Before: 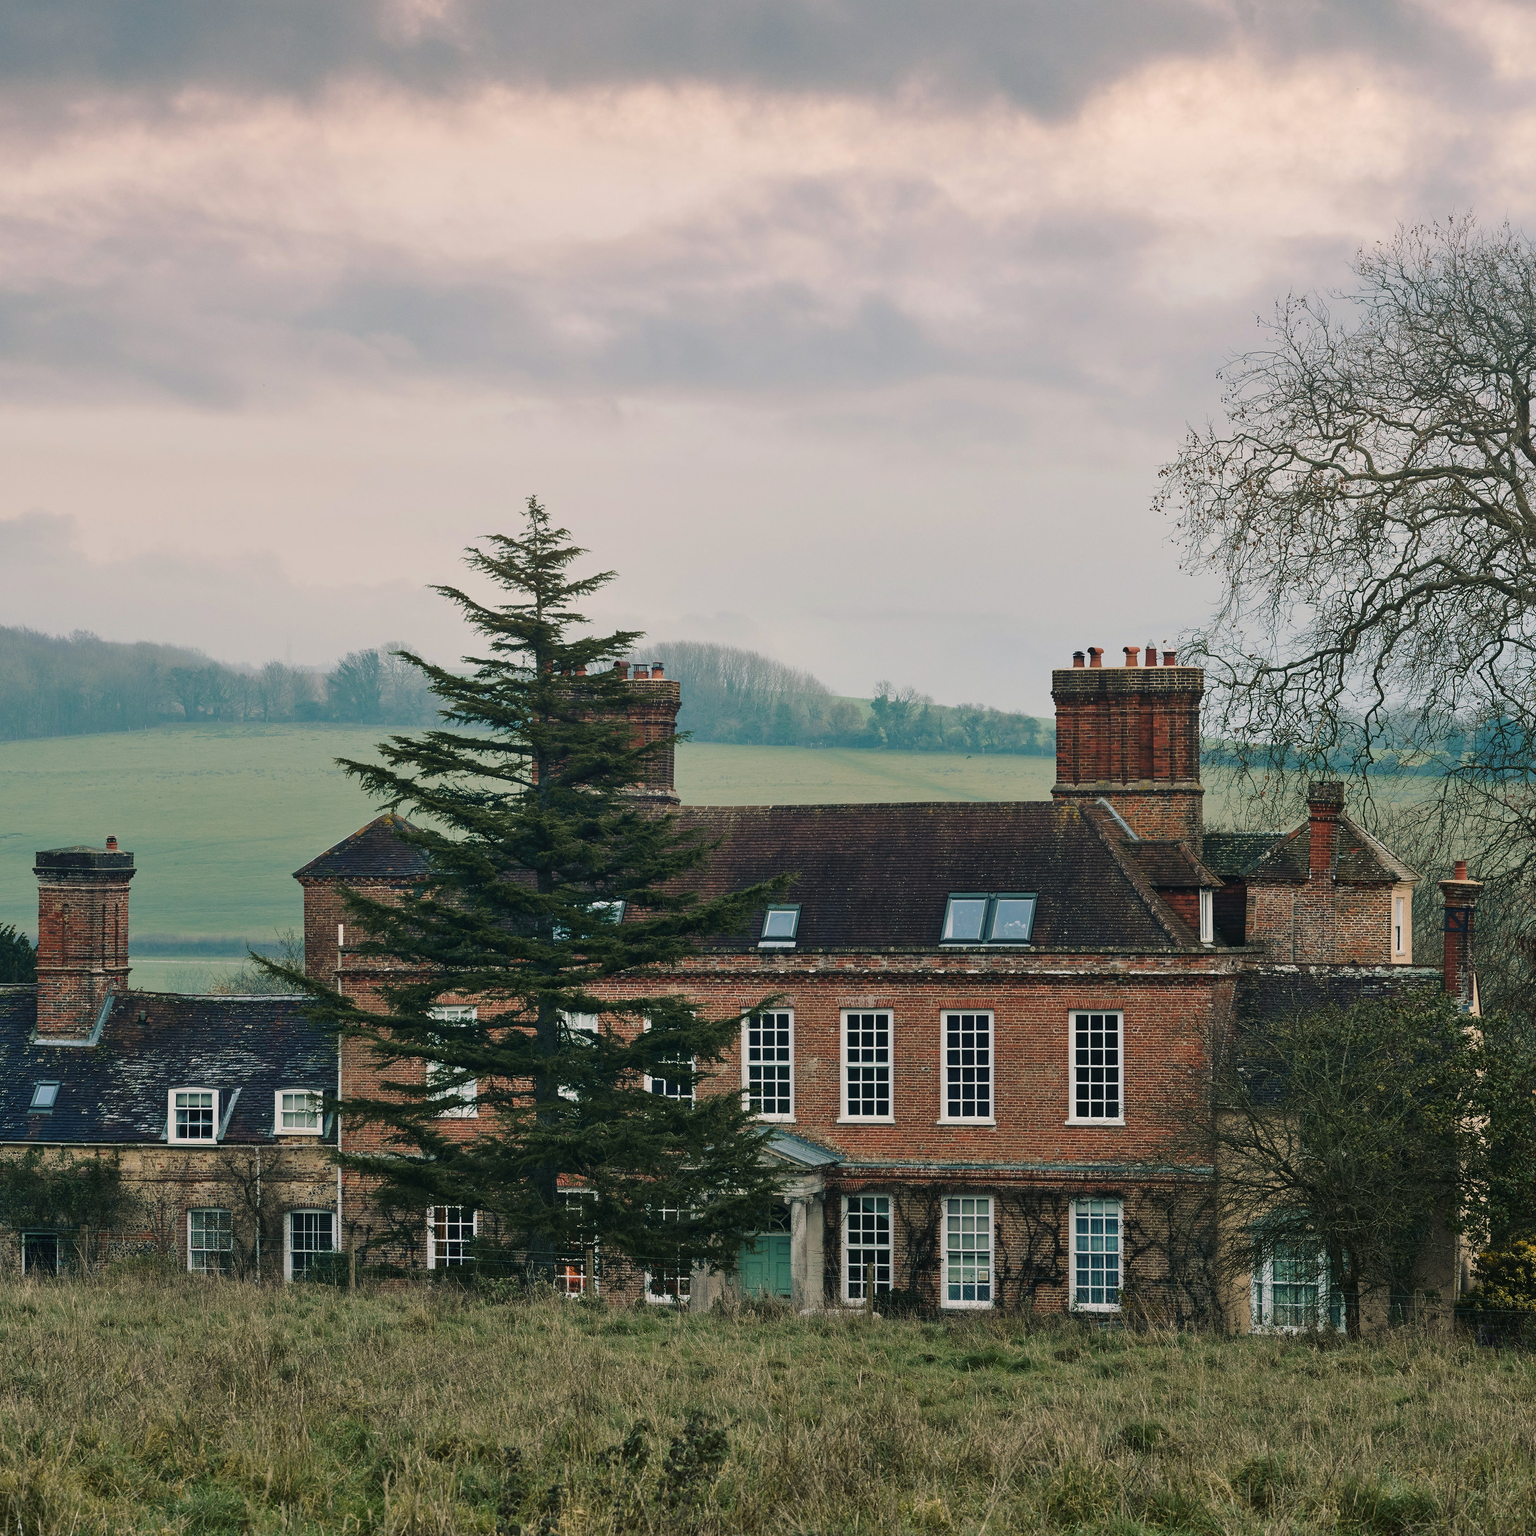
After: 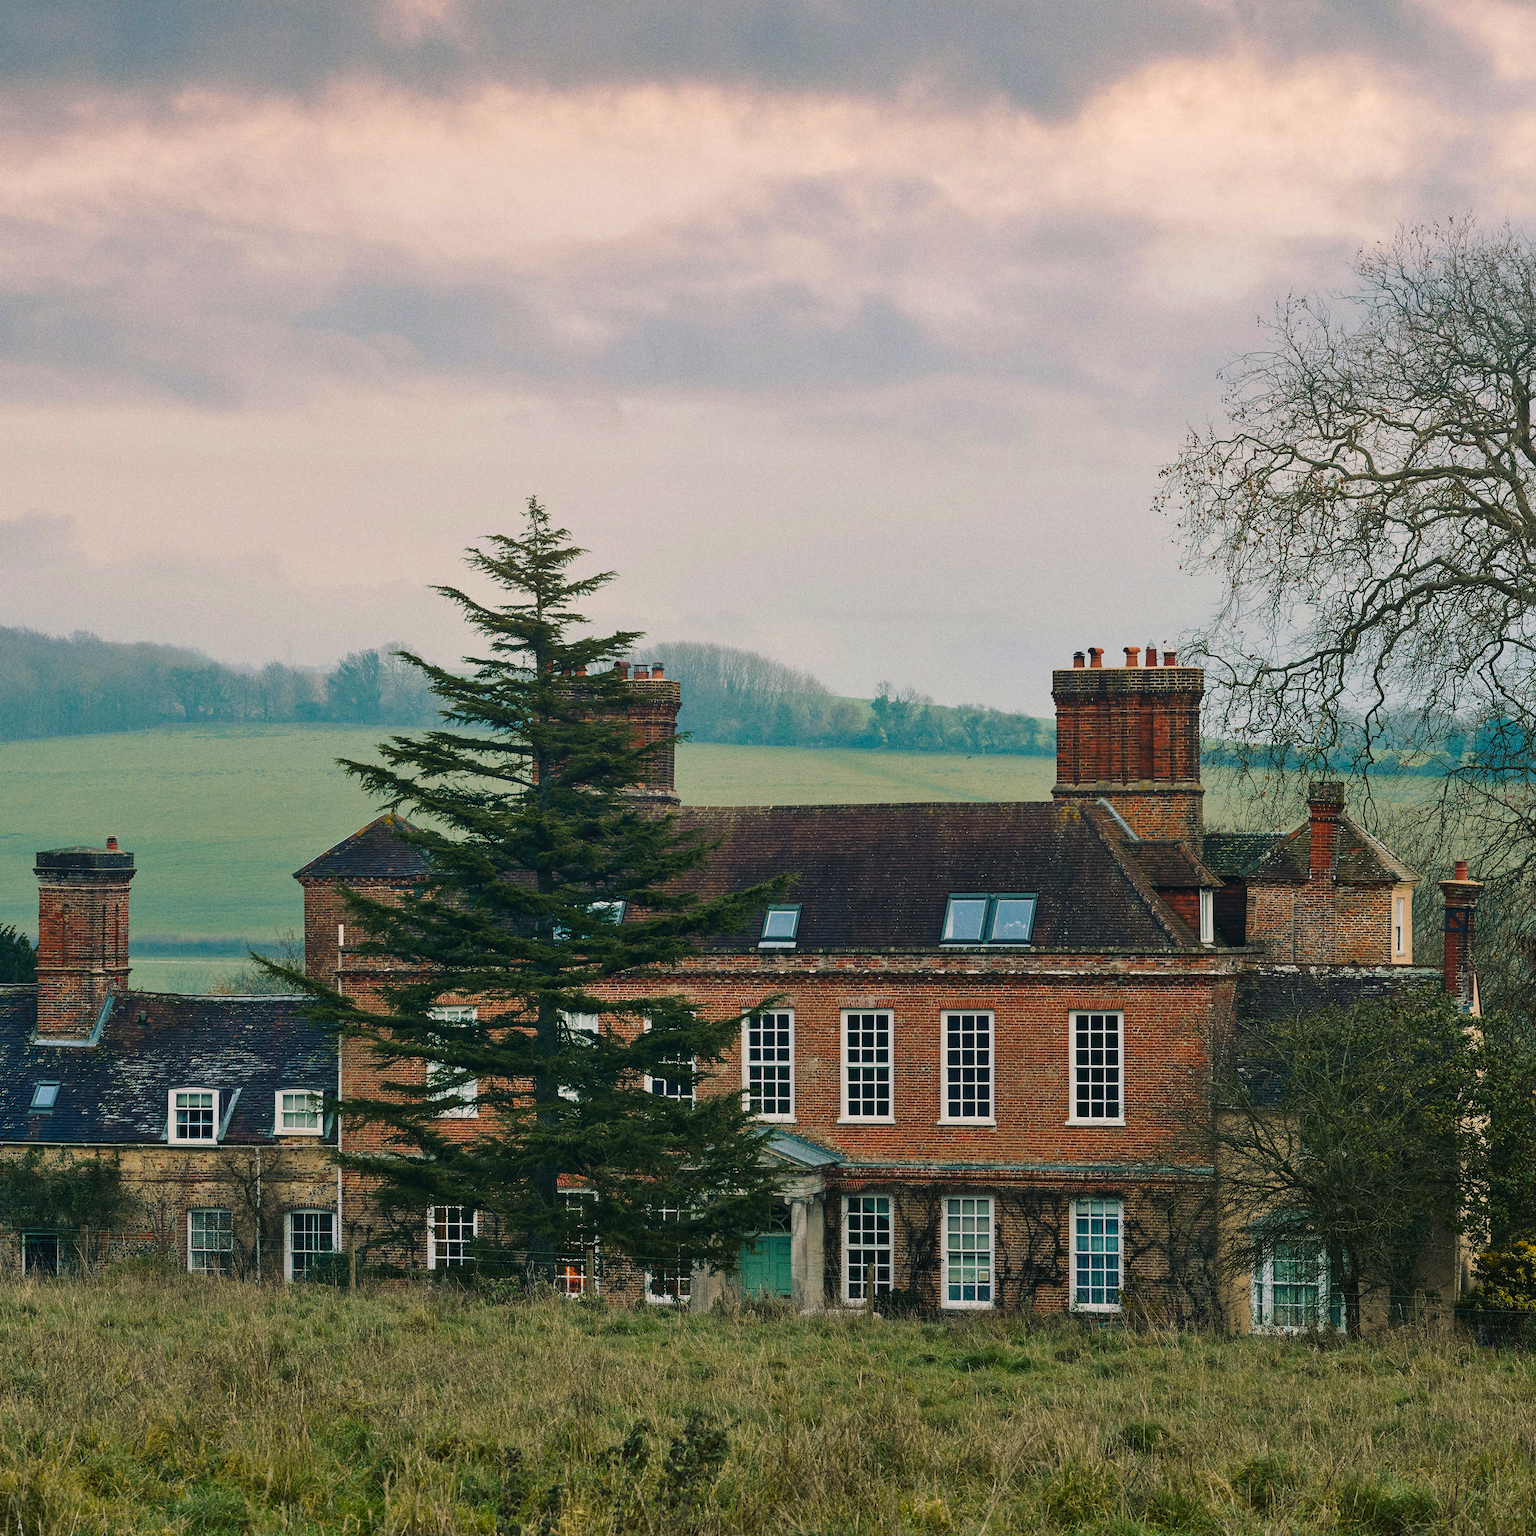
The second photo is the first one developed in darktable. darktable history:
color balance rgb: perceptual saturation grading › global saturation 25%, global vibrance 20%
grain: coarseness 0.47 ISO
